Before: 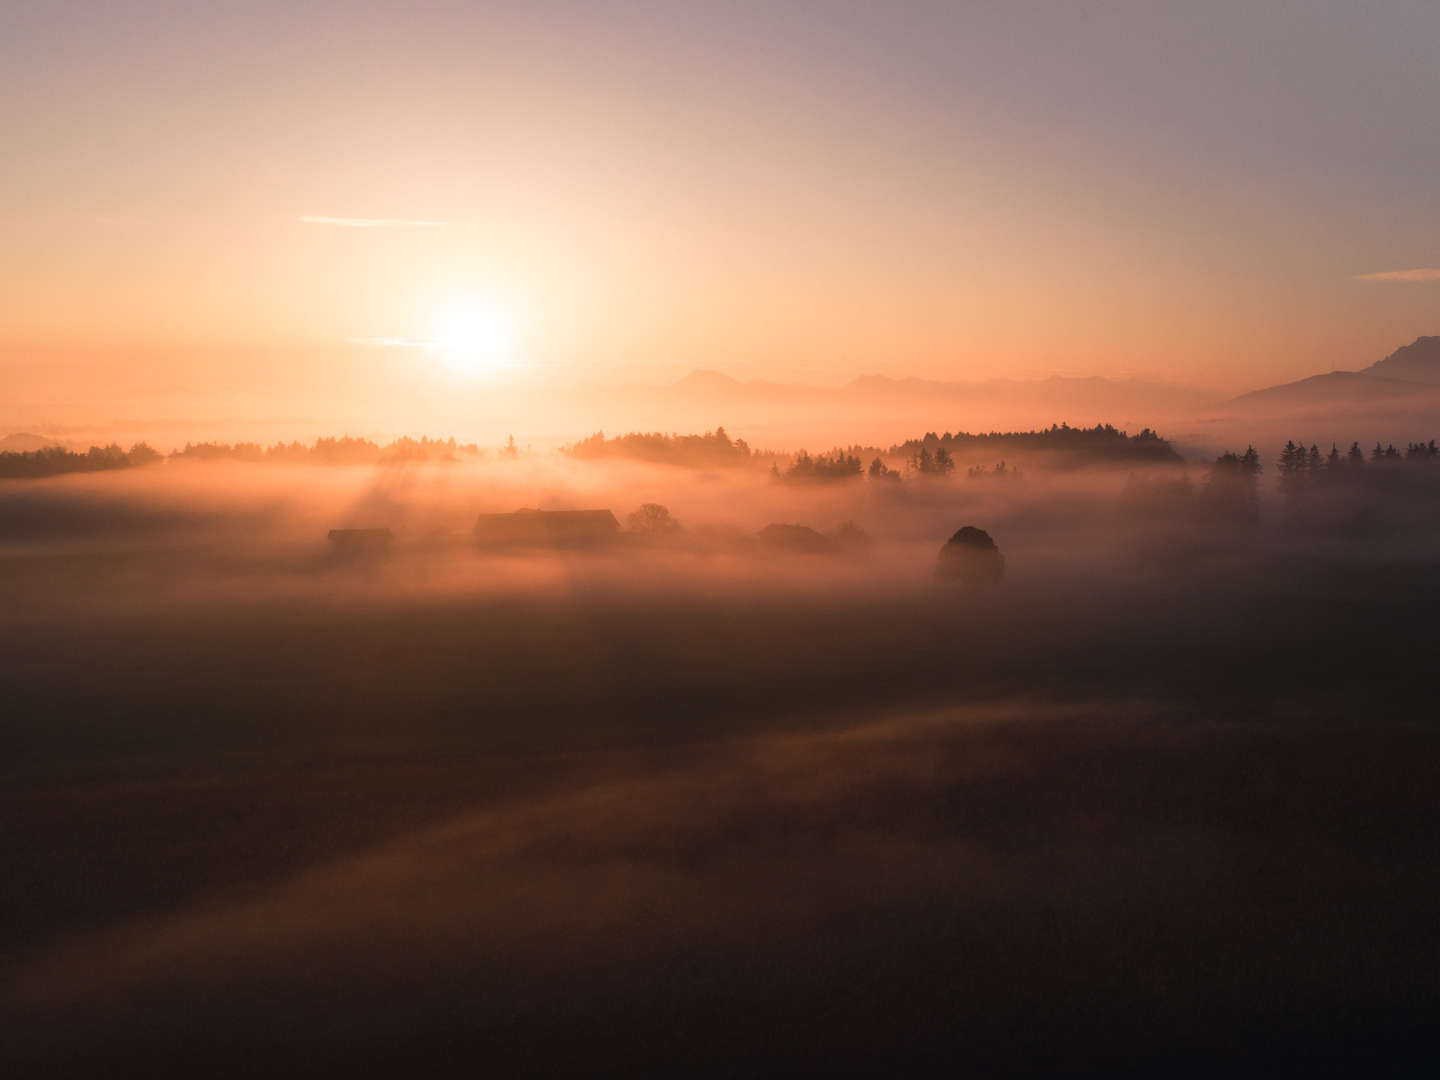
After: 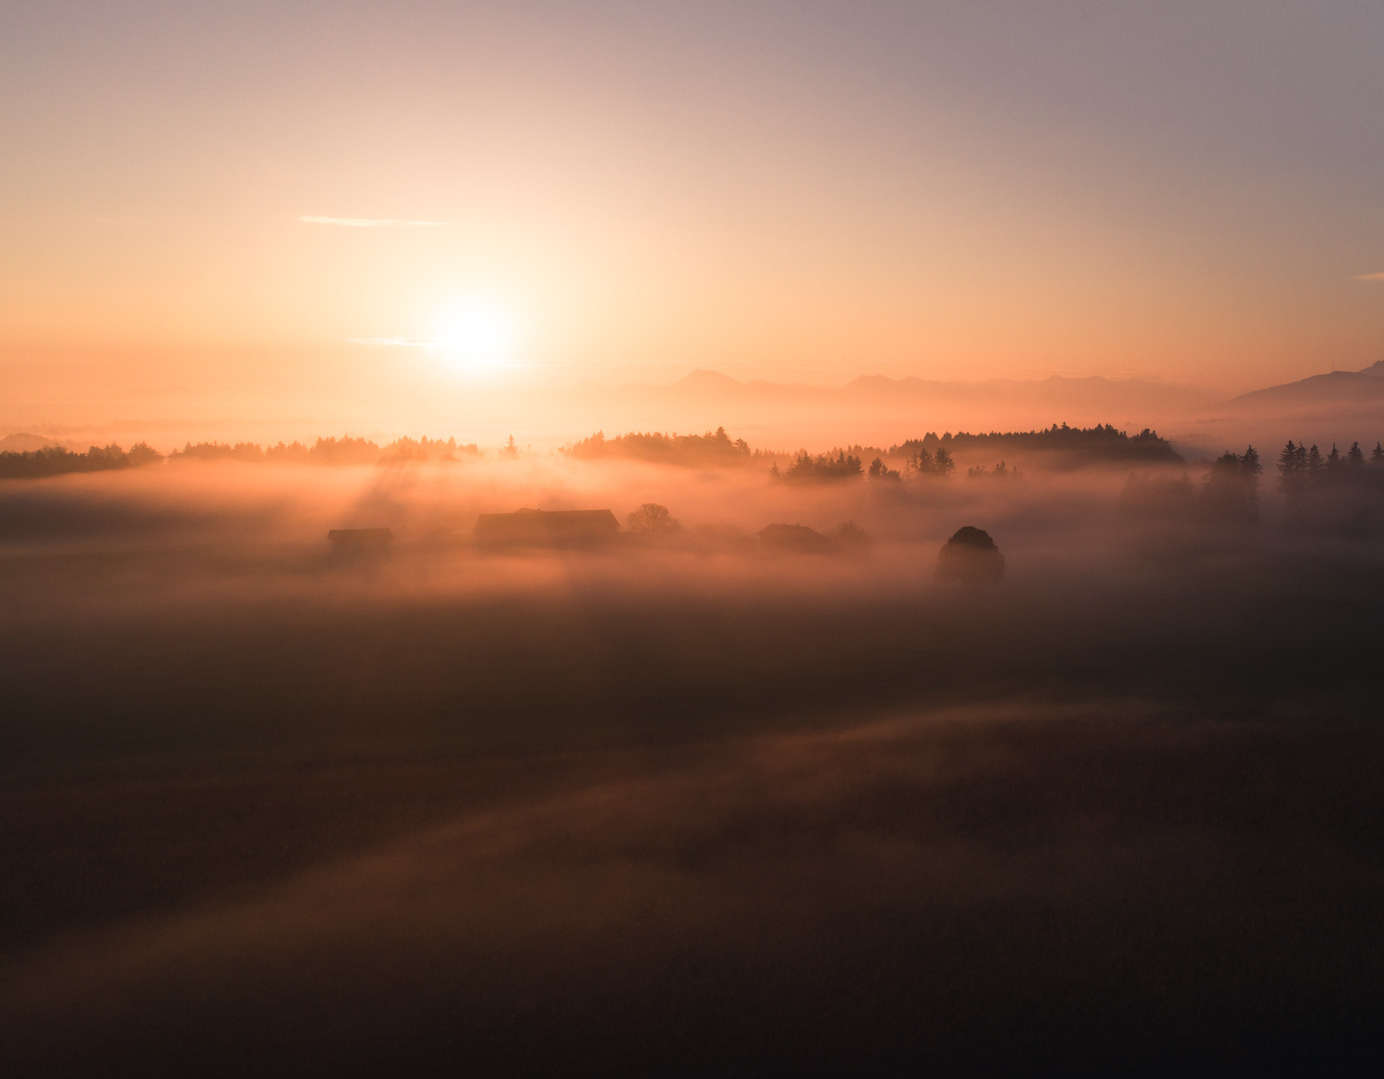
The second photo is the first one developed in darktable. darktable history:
crop: right 3.857%, bottom 0.043%
